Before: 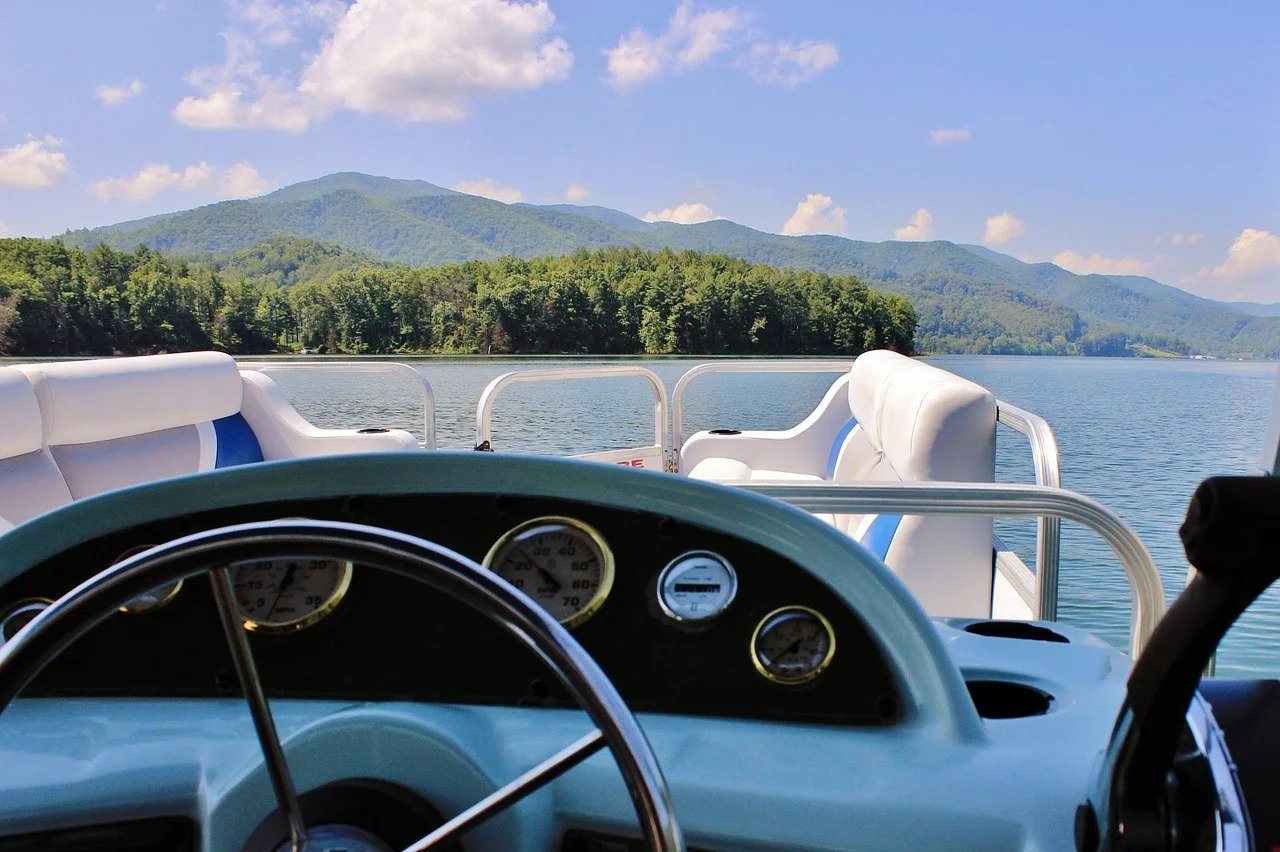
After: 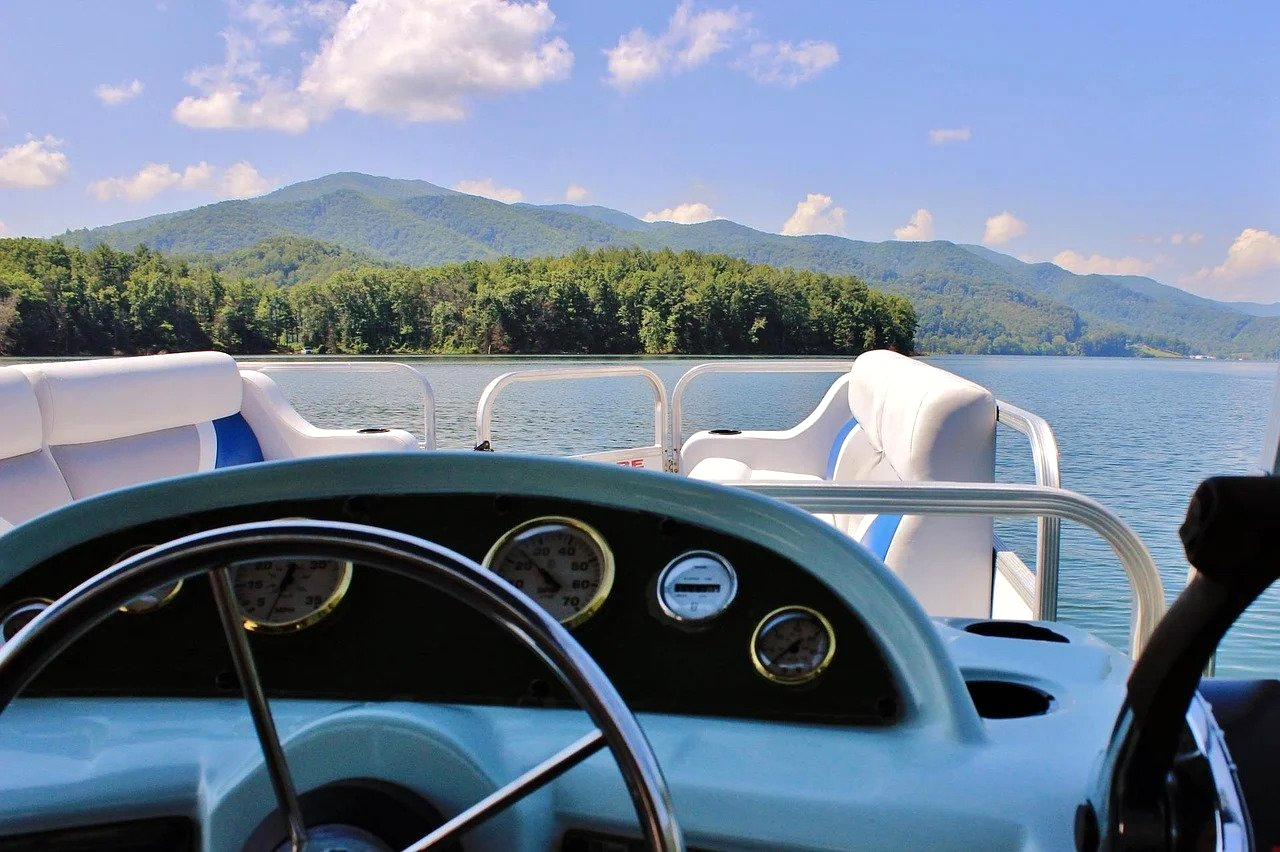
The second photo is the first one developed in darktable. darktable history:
shadows and highlights: shadows -20.37, white point adjustment -2, highlights -35.16
exposure: exposure 0.221 EV, compensate exposure bias true, compensate highlight preservation false
